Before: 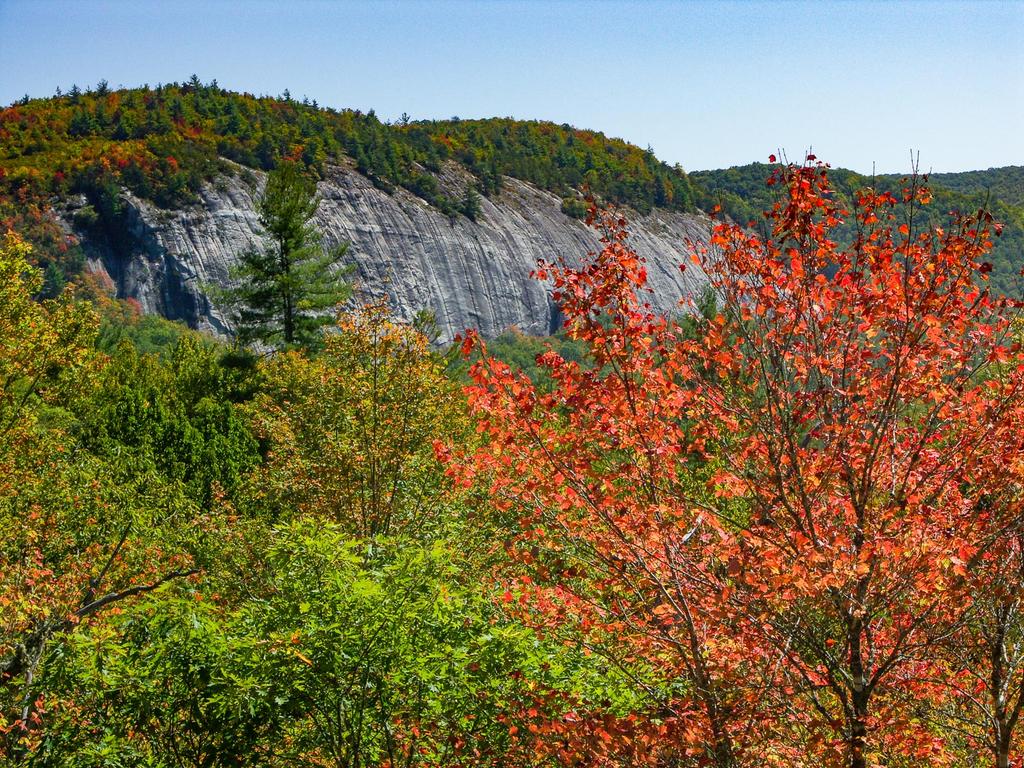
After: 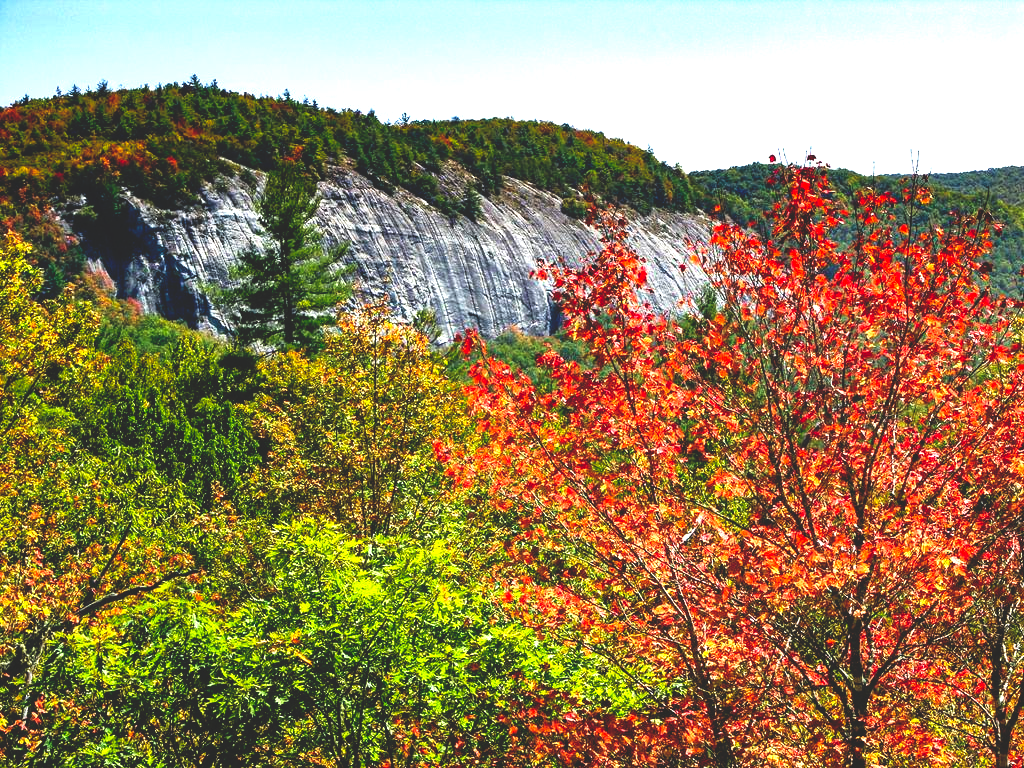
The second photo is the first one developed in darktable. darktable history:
base curve: curves: ch0 [(0, 0.02) (0.083, 0.036) (1, 1)], preserve colors none
exposure: black level correction 0, exposure 1.103 EV, compensate highlight preservation false
